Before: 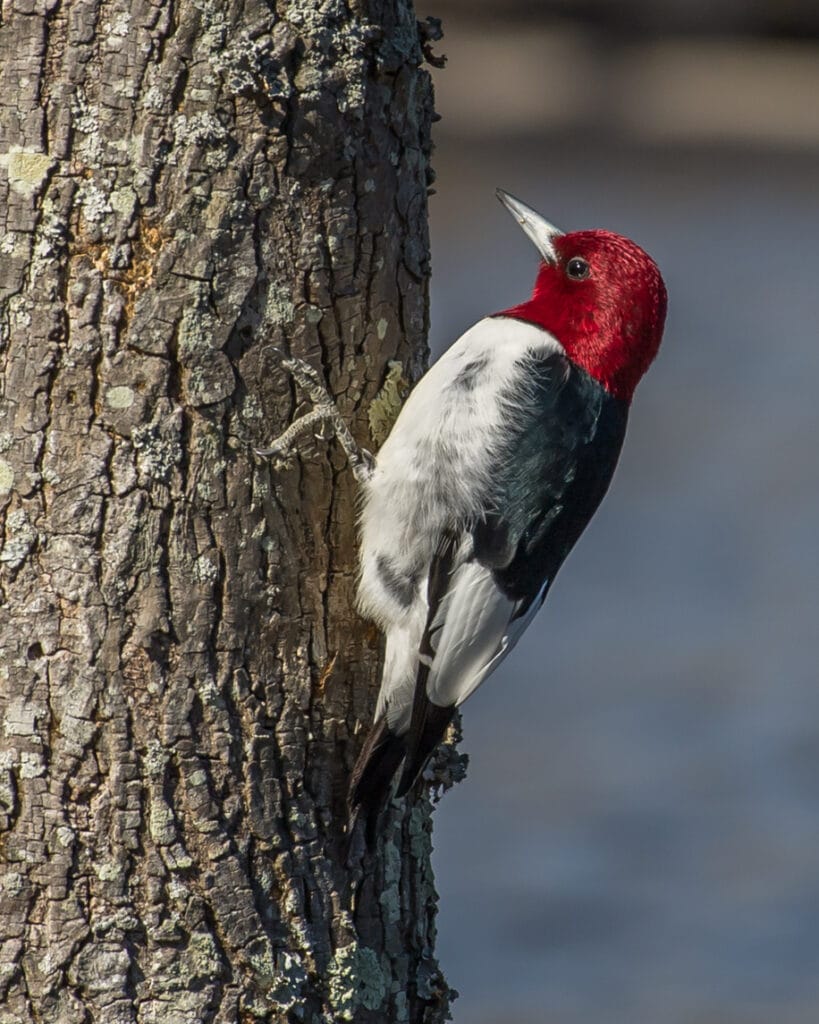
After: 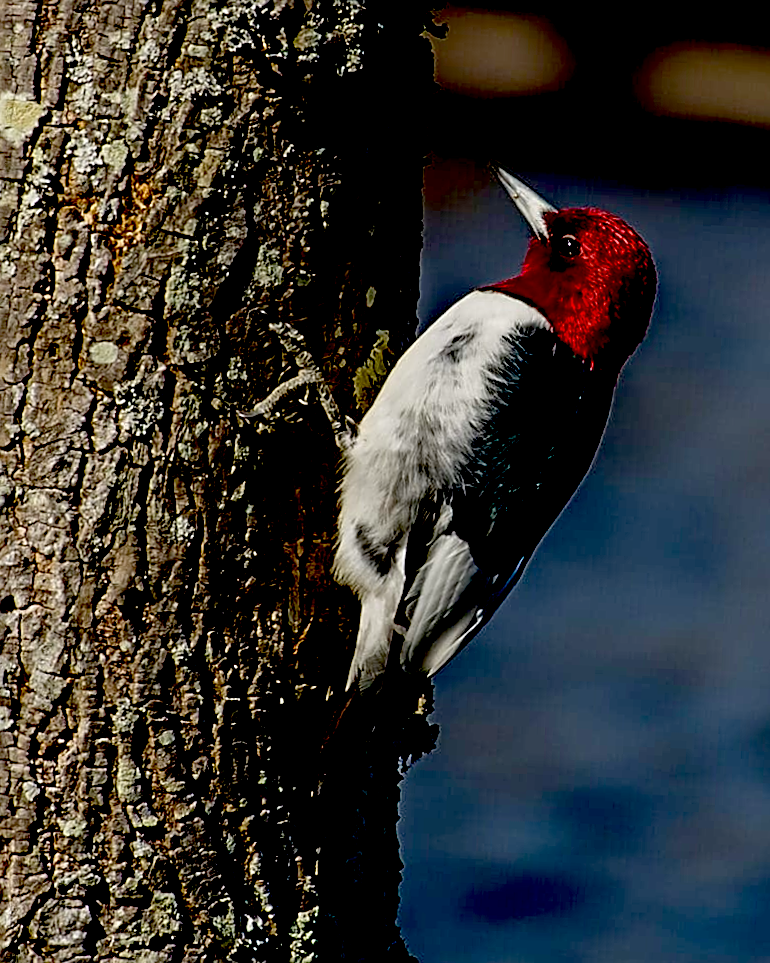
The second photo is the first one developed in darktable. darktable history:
crop and rotate: angle -2.38°
rotate and perspective: rotation 0.174°, lens shift (vertical) 0.013, lens shift (horizontal) 0.019, shear 0.001, automatic cropping original format, crop left 0.007, crop right 0.991, crop top 0.016, crop bottom 0.997
sharpen: on, module defaults
exposure: black level correction 0.1, exposure -0.092 EV, compensate highlight preservation false
